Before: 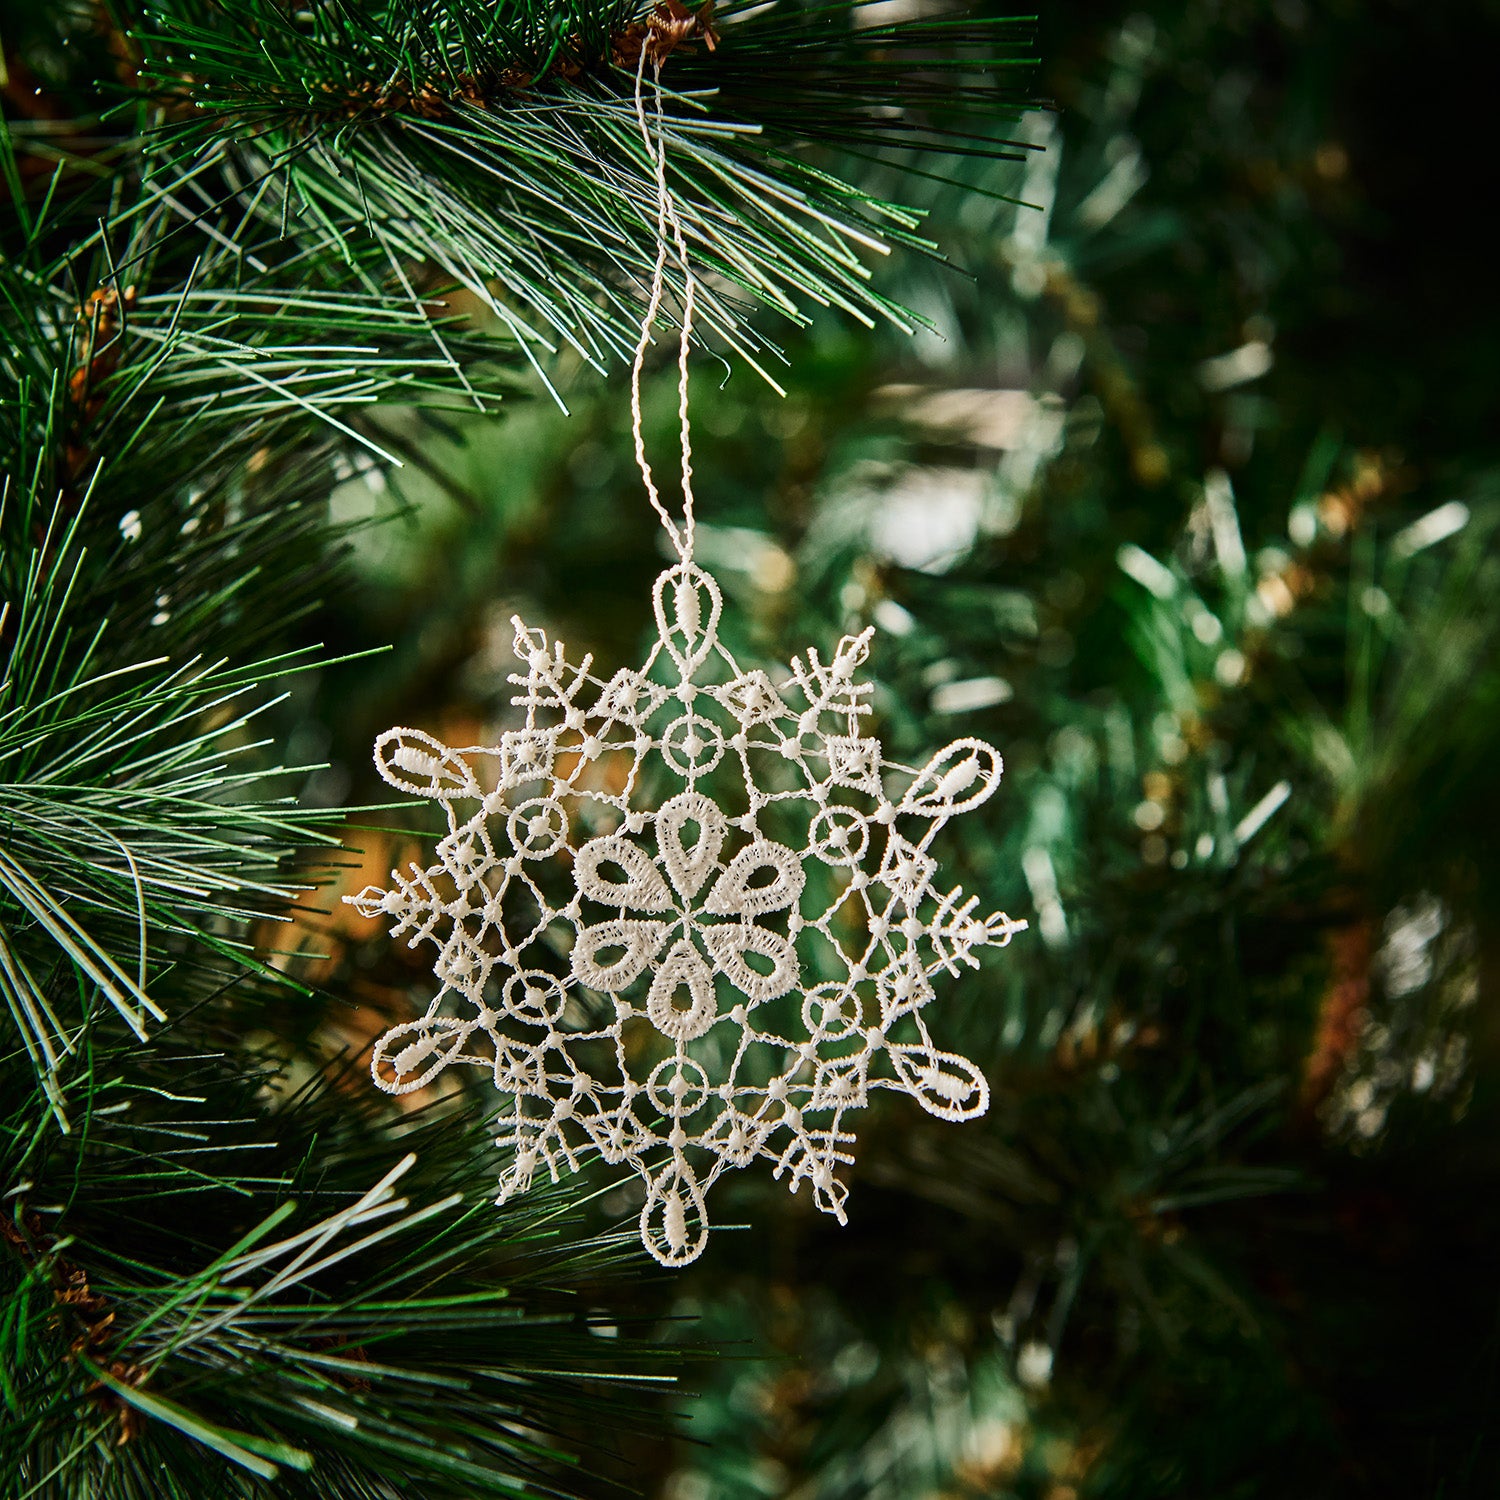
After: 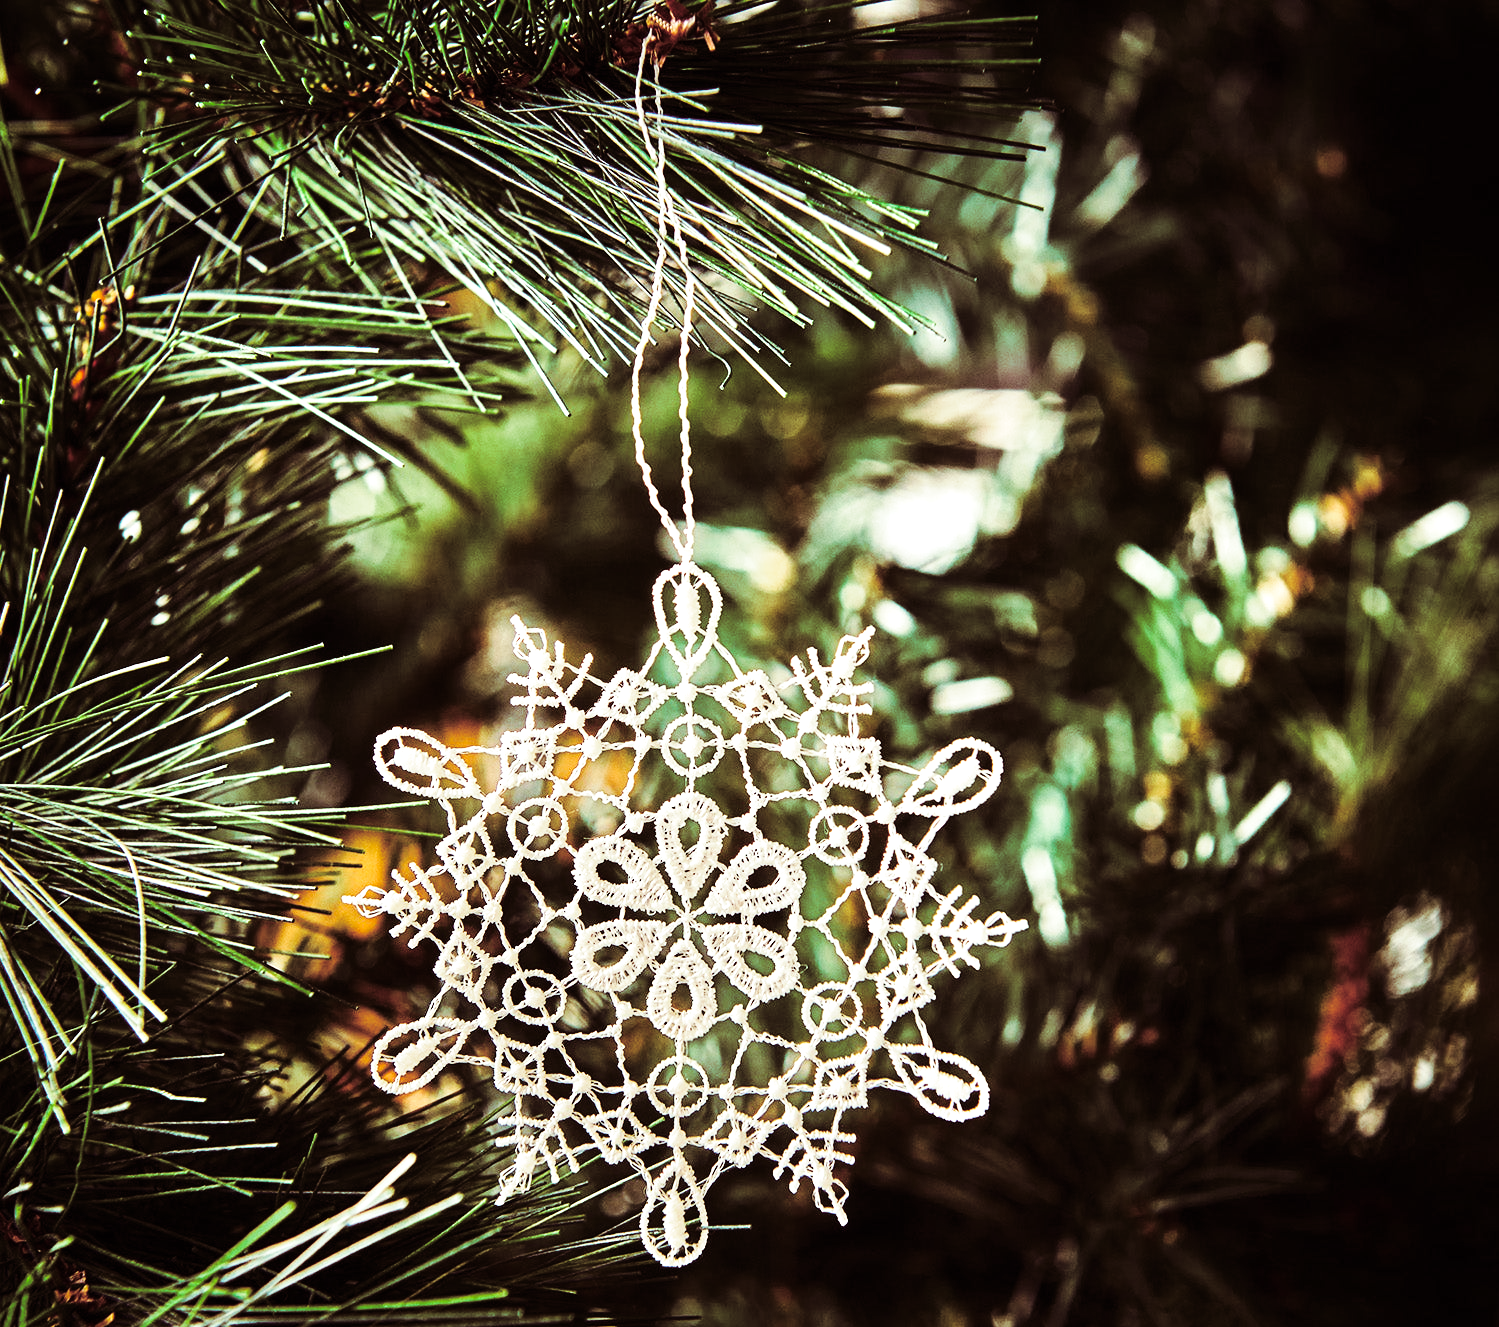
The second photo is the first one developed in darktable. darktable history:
crop and rotate: top 0%, bottom 11.49%
exposure: black level correction 0, exposure 0.7 EV, compensate exposure bias true, compensate highlight preservation false
base curve: curves: ch0 [(0, 0) (0.036, 0.025) (0.121, 0.166) (0.206, 0.329) (0.605, 0.79) (1, 1)], preserve colors none
split-toning: on, module defaults
